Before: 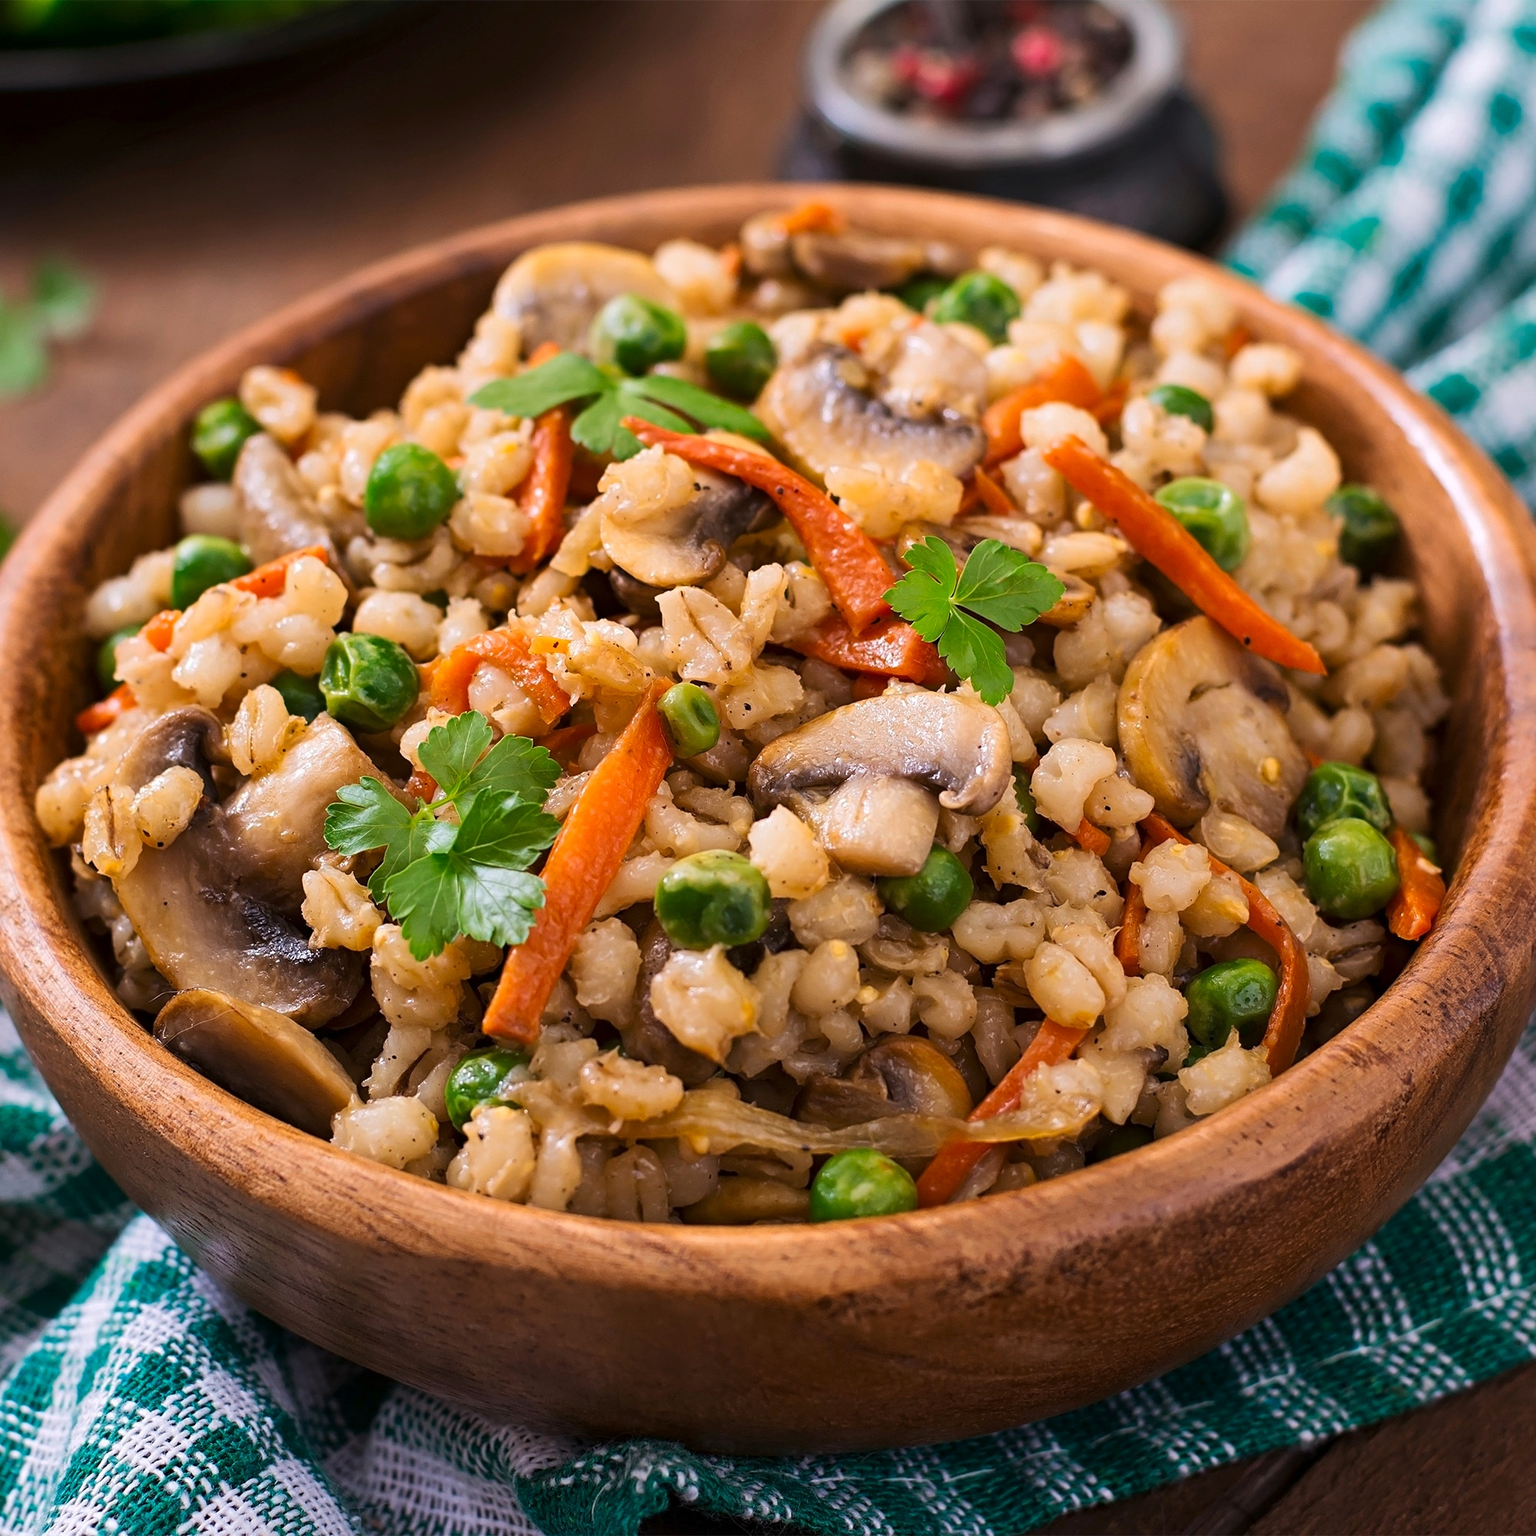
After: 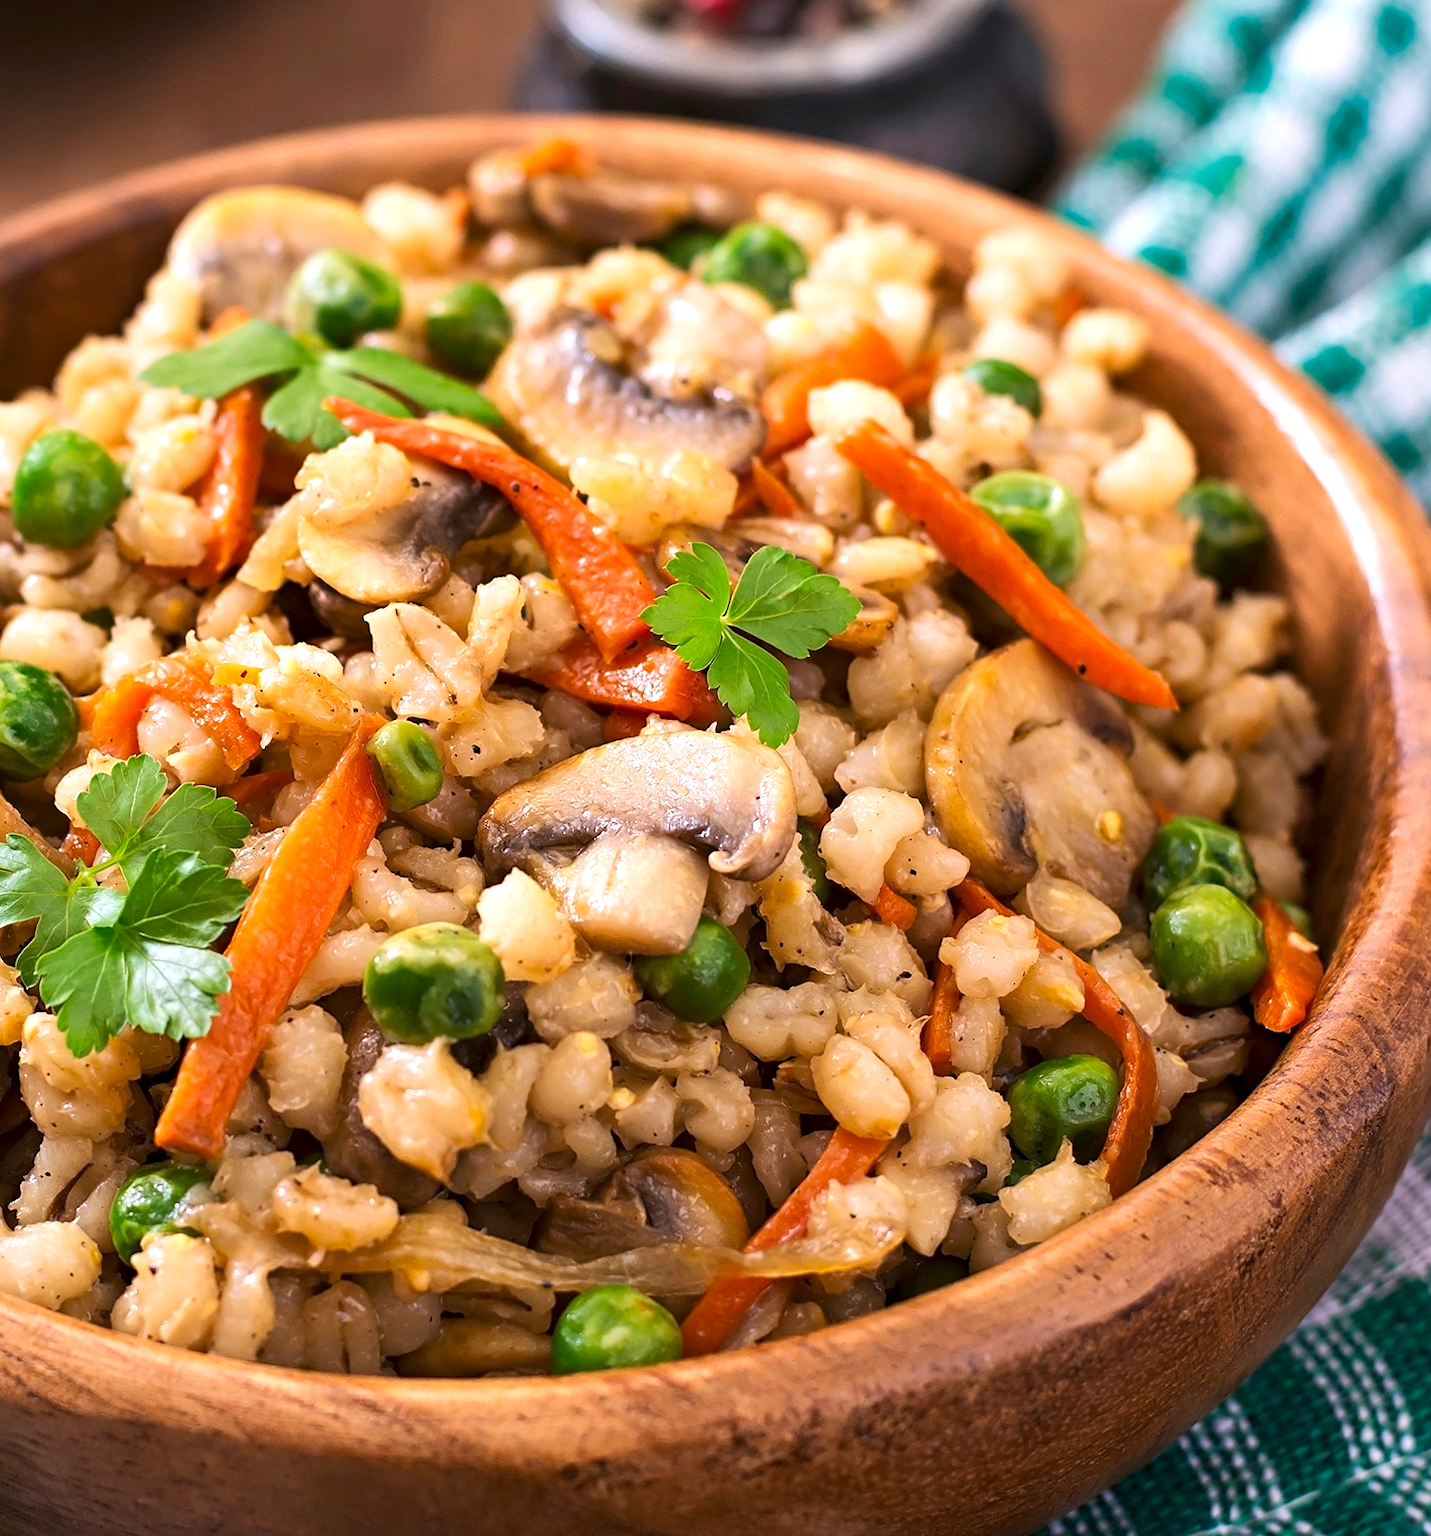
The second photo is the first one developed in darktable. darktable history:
tone equalizer: edges refinement/feathering 500, mask exposure compensation -1.57 EV, preserve details no
crop: left 23.144%, top 5.824%, bottom 11.704%
exposure: black level correction 0.001, exposure 0.499 EV, compensate highlight preservation false
